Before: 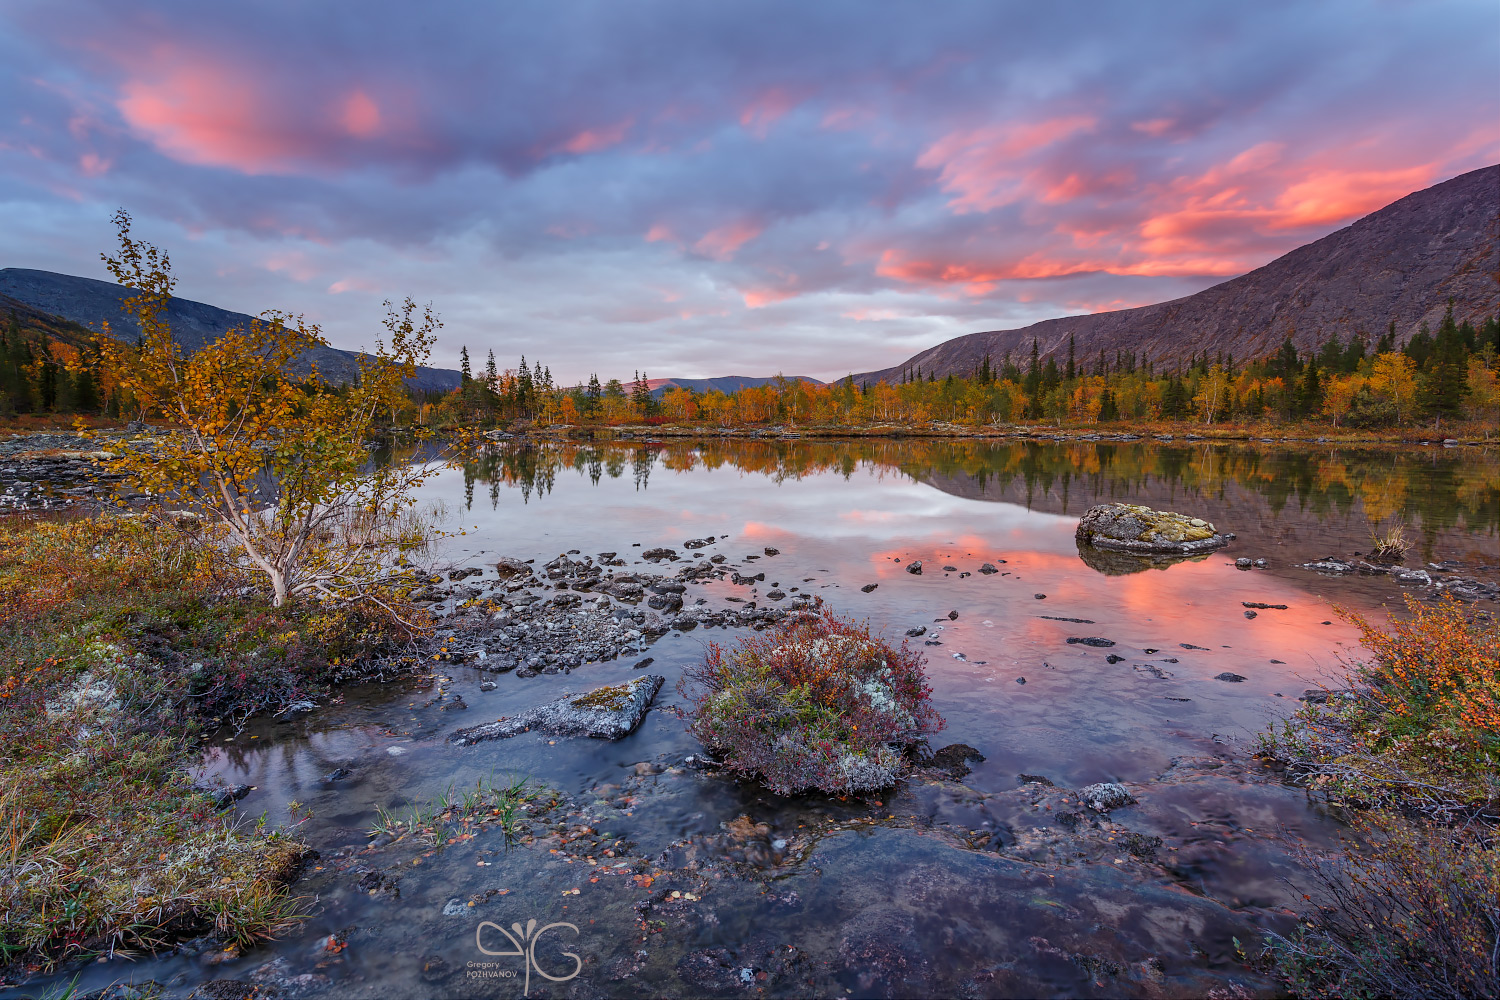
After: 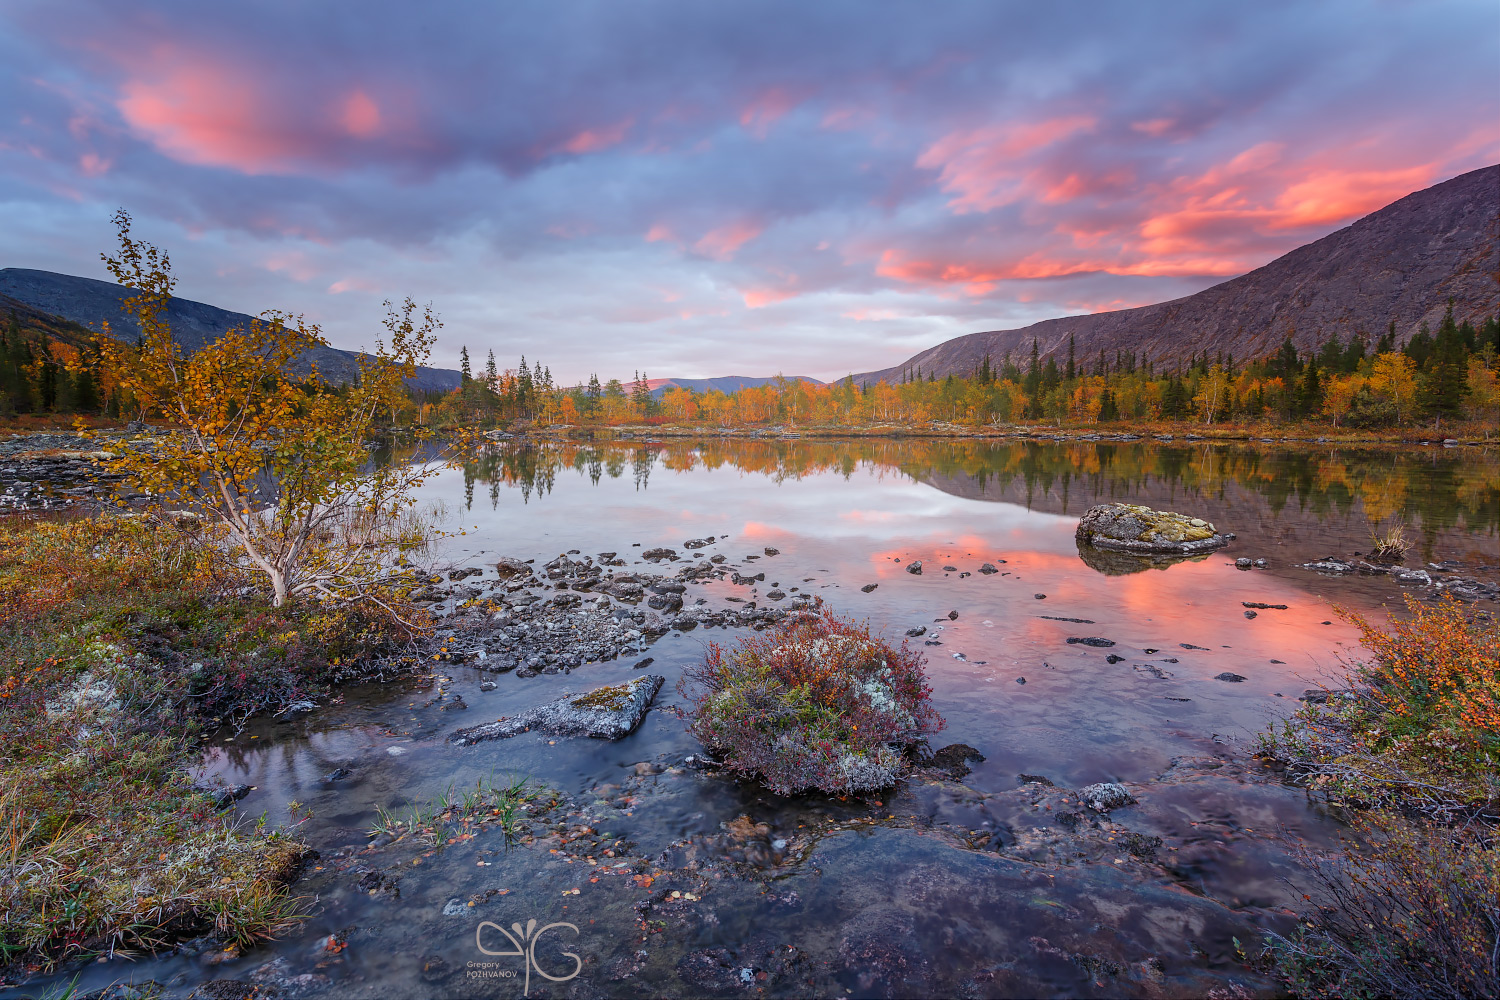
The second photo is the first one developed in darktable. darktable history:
bloom: on, module defaults
white balance: emerald 1
